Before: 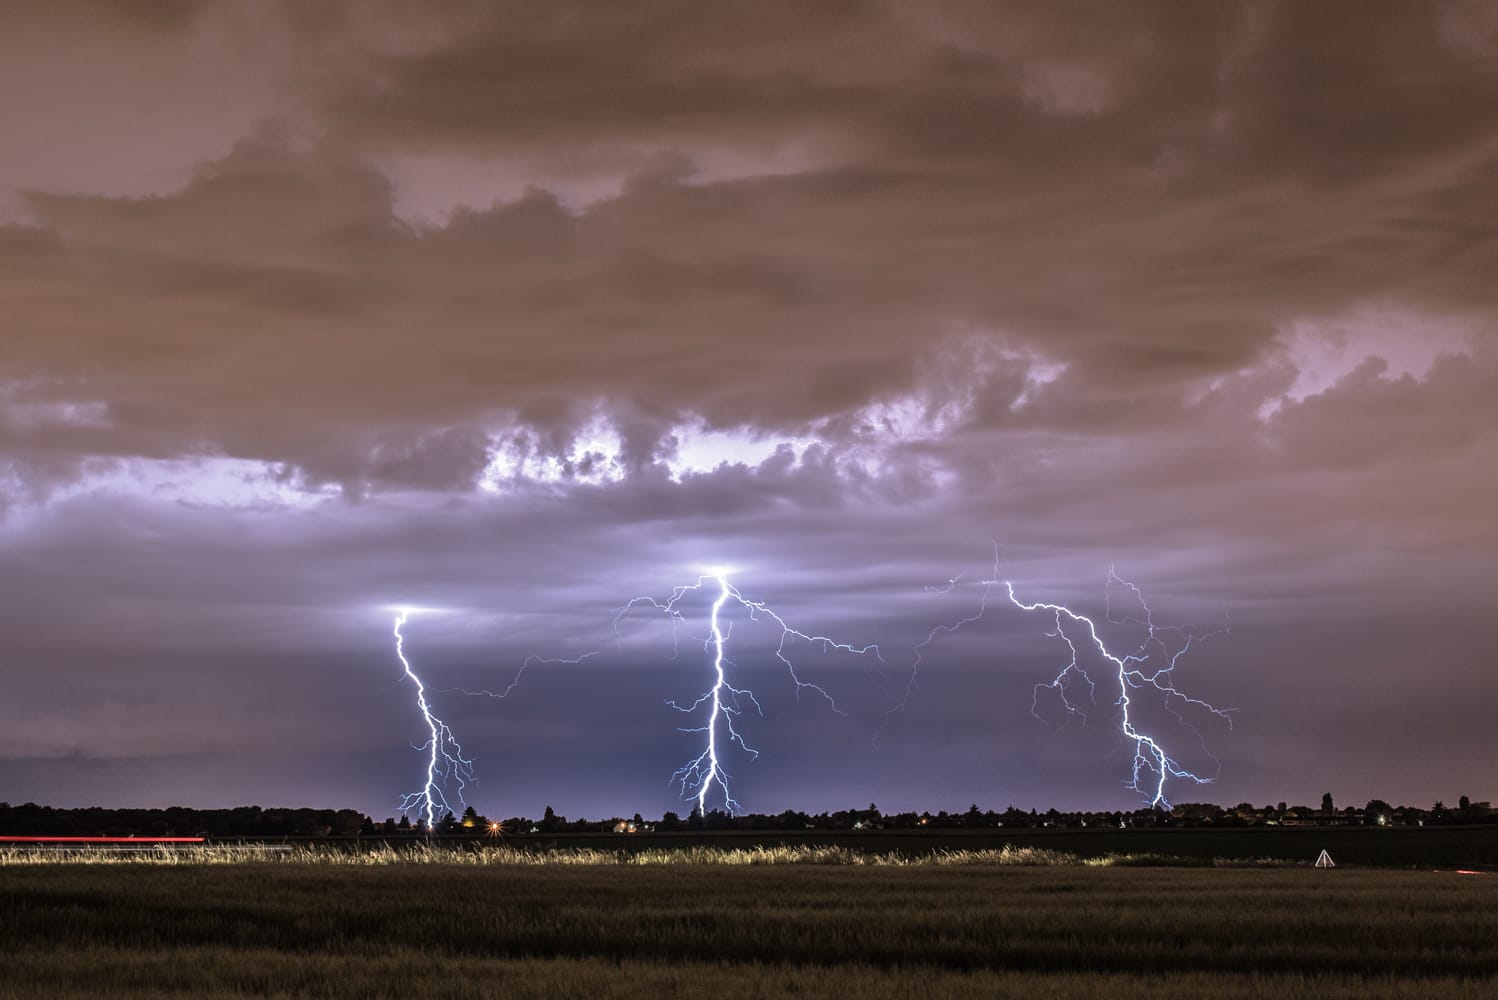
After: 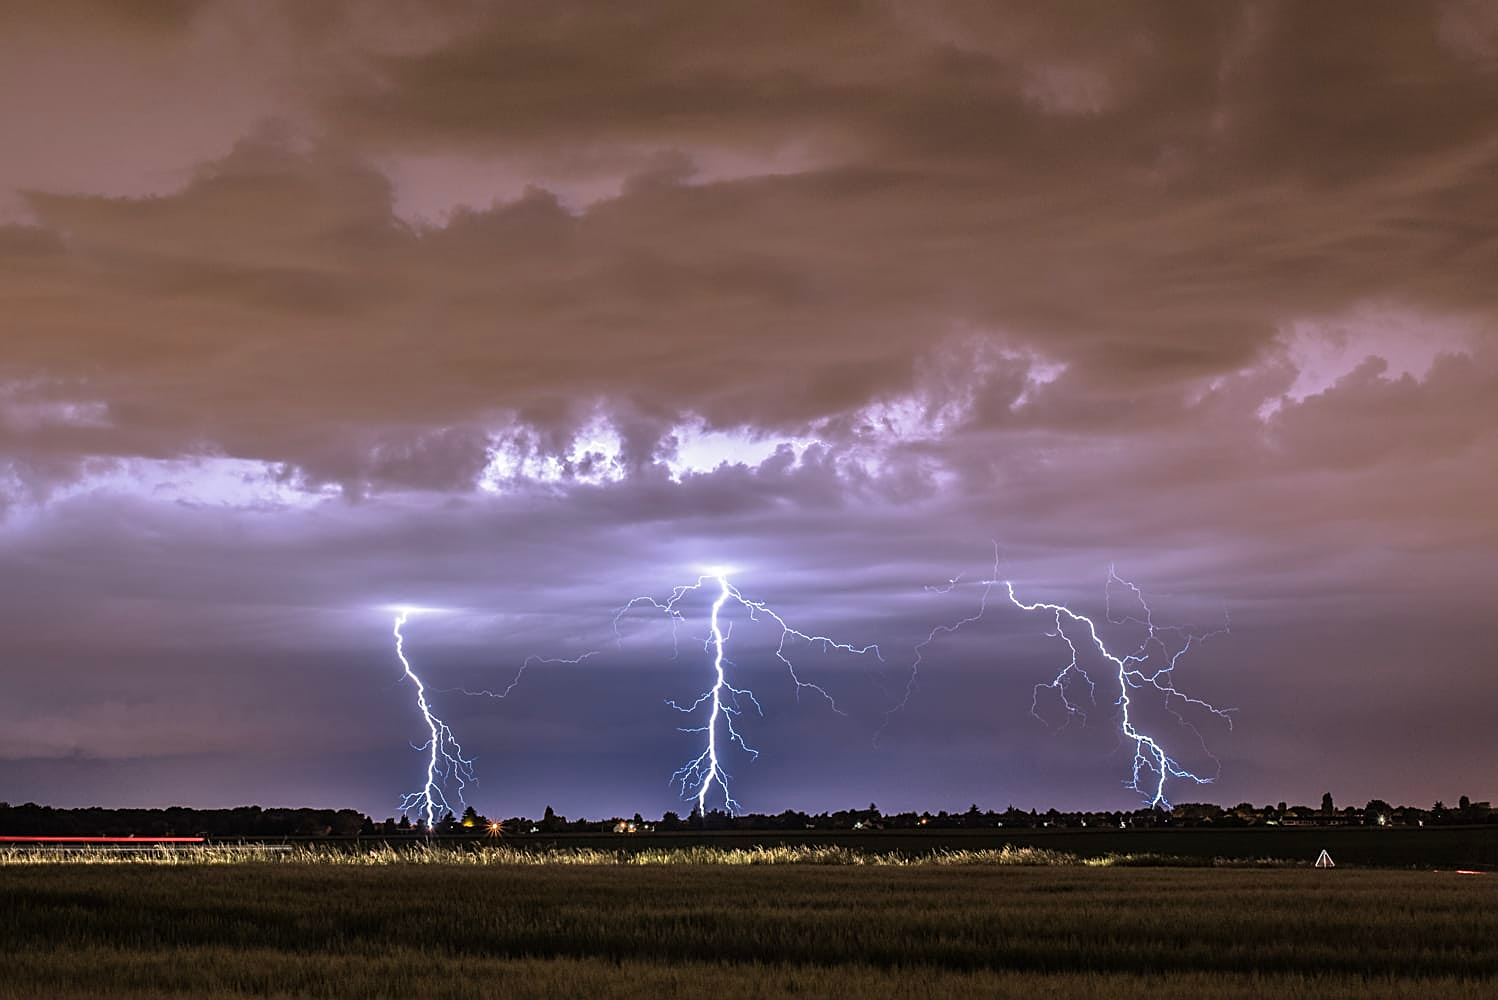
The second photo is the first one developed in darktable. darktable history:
color balance rgb: linear chroma grading › shadows -2.85%, linear chroma grading › highlights -4.281%, perceptual saturation grading › global saturation 0.906%, global vibrance 39.644%
sharpen: on, module defaults
